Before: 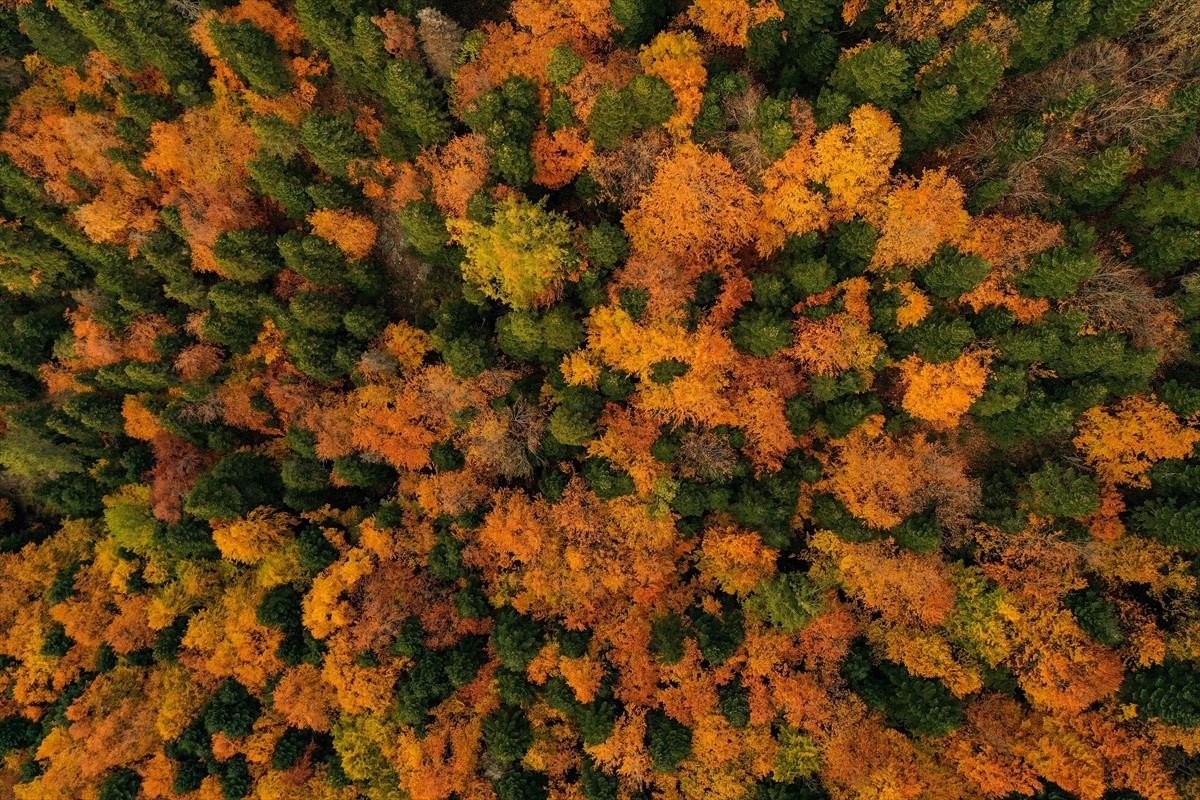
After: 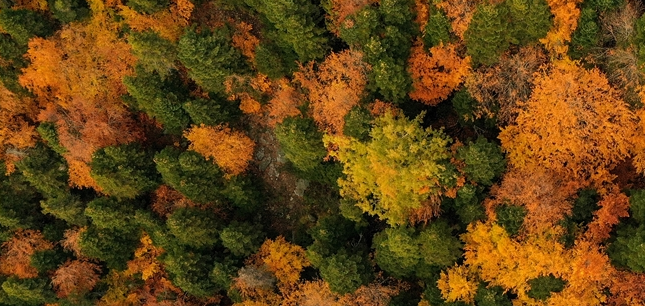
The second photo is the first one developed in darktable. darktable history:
crop: left 10.264%, top 10.541%, right 35.978%, bottom 51.102%
